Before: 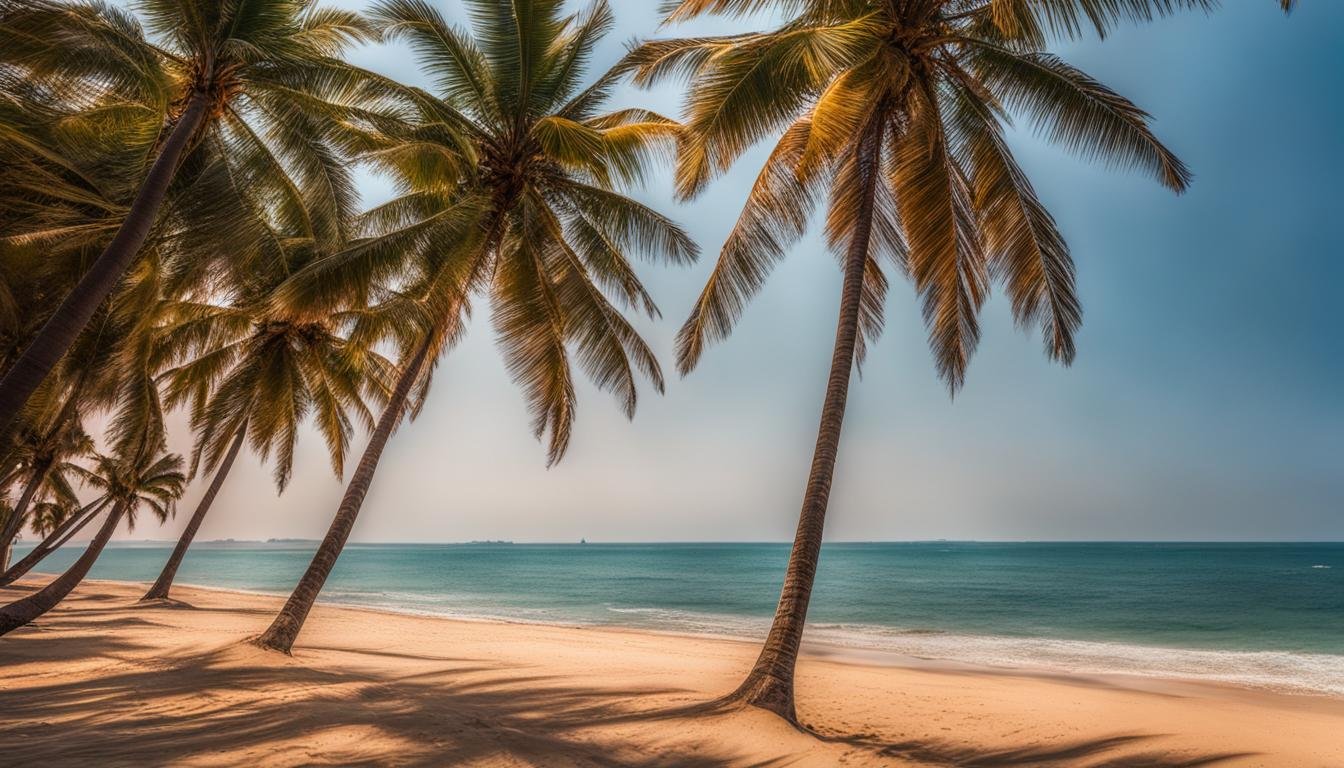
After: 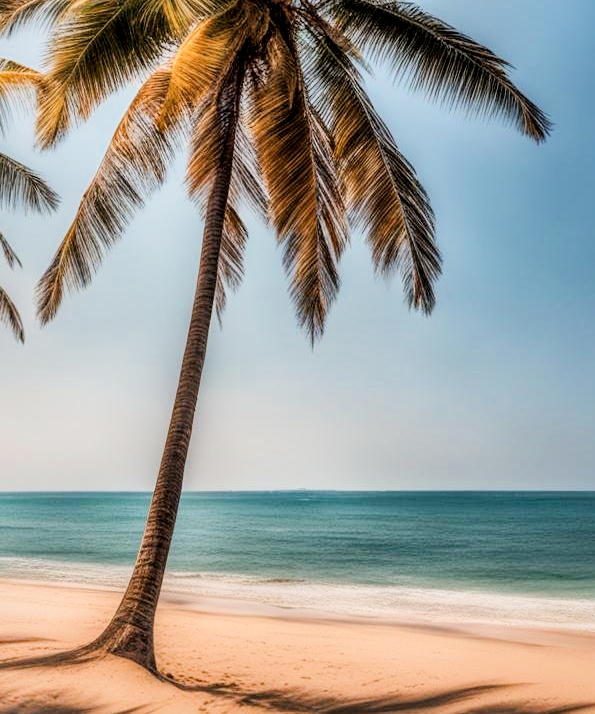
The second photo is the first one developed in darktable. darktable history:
crop: left 47.628%, top 6.643%, right 7.874%
exposure: exposure 0.935 EV, compensate highlight preservation false
filmic rgb: black relative exposure -4.14 EV, white relative exposure 5.1 EV, hardness 2.11, contrast 1.165
local contrast: mode bilateral grid, contrast 25, coarseness 60, detail 151%, midtone range 0.2
